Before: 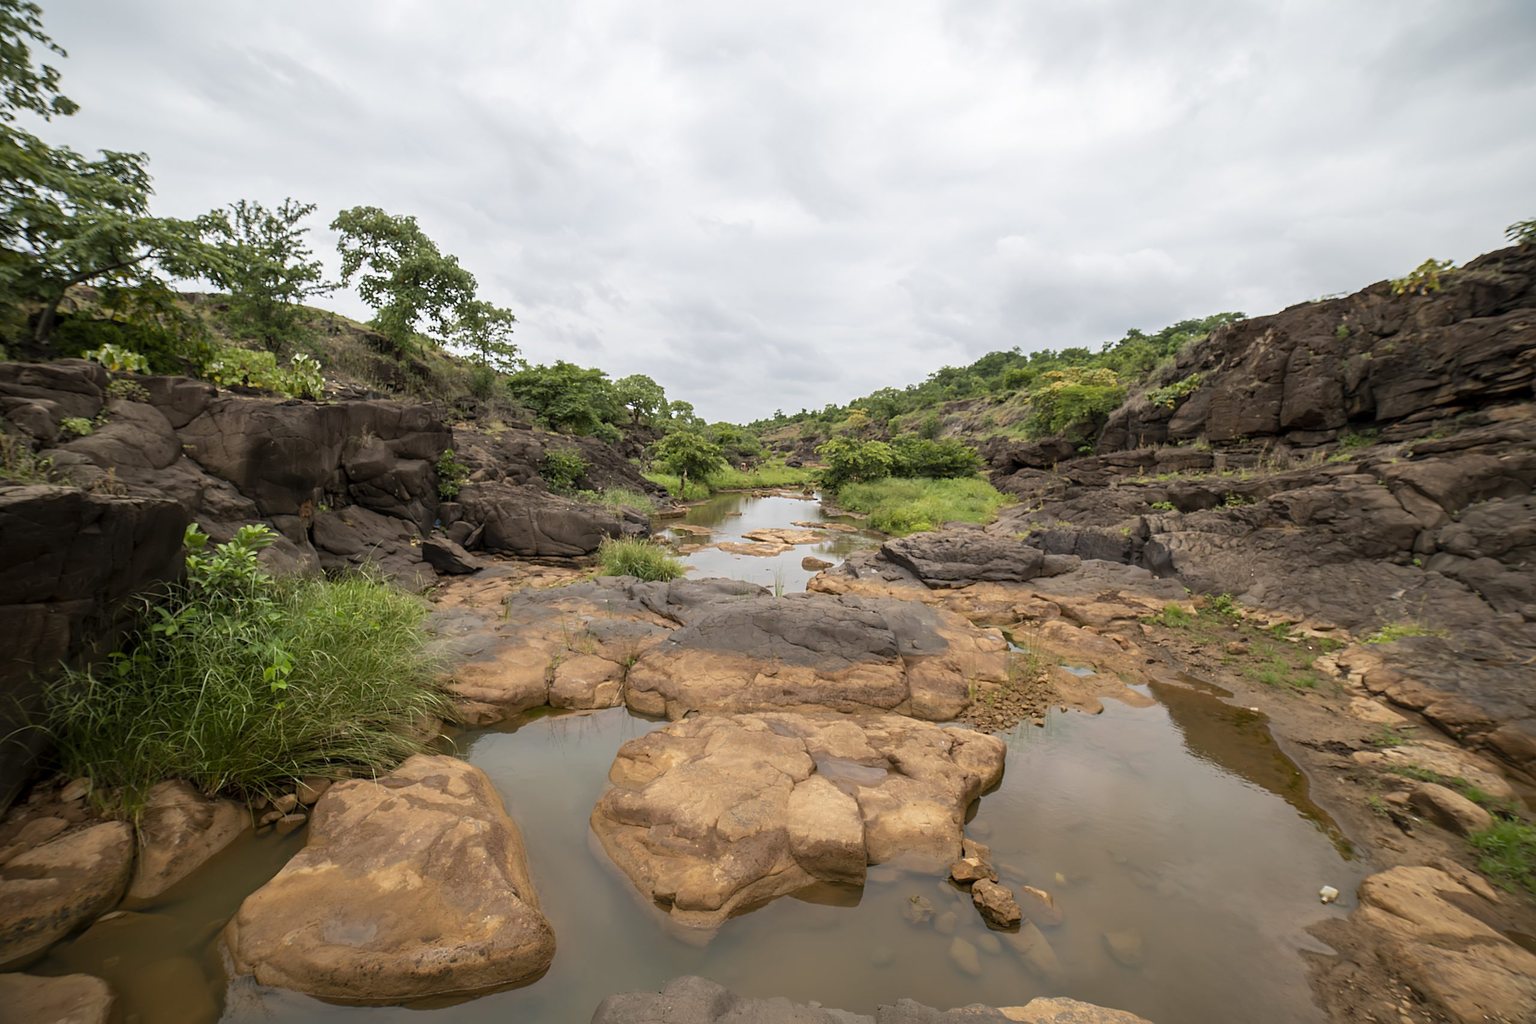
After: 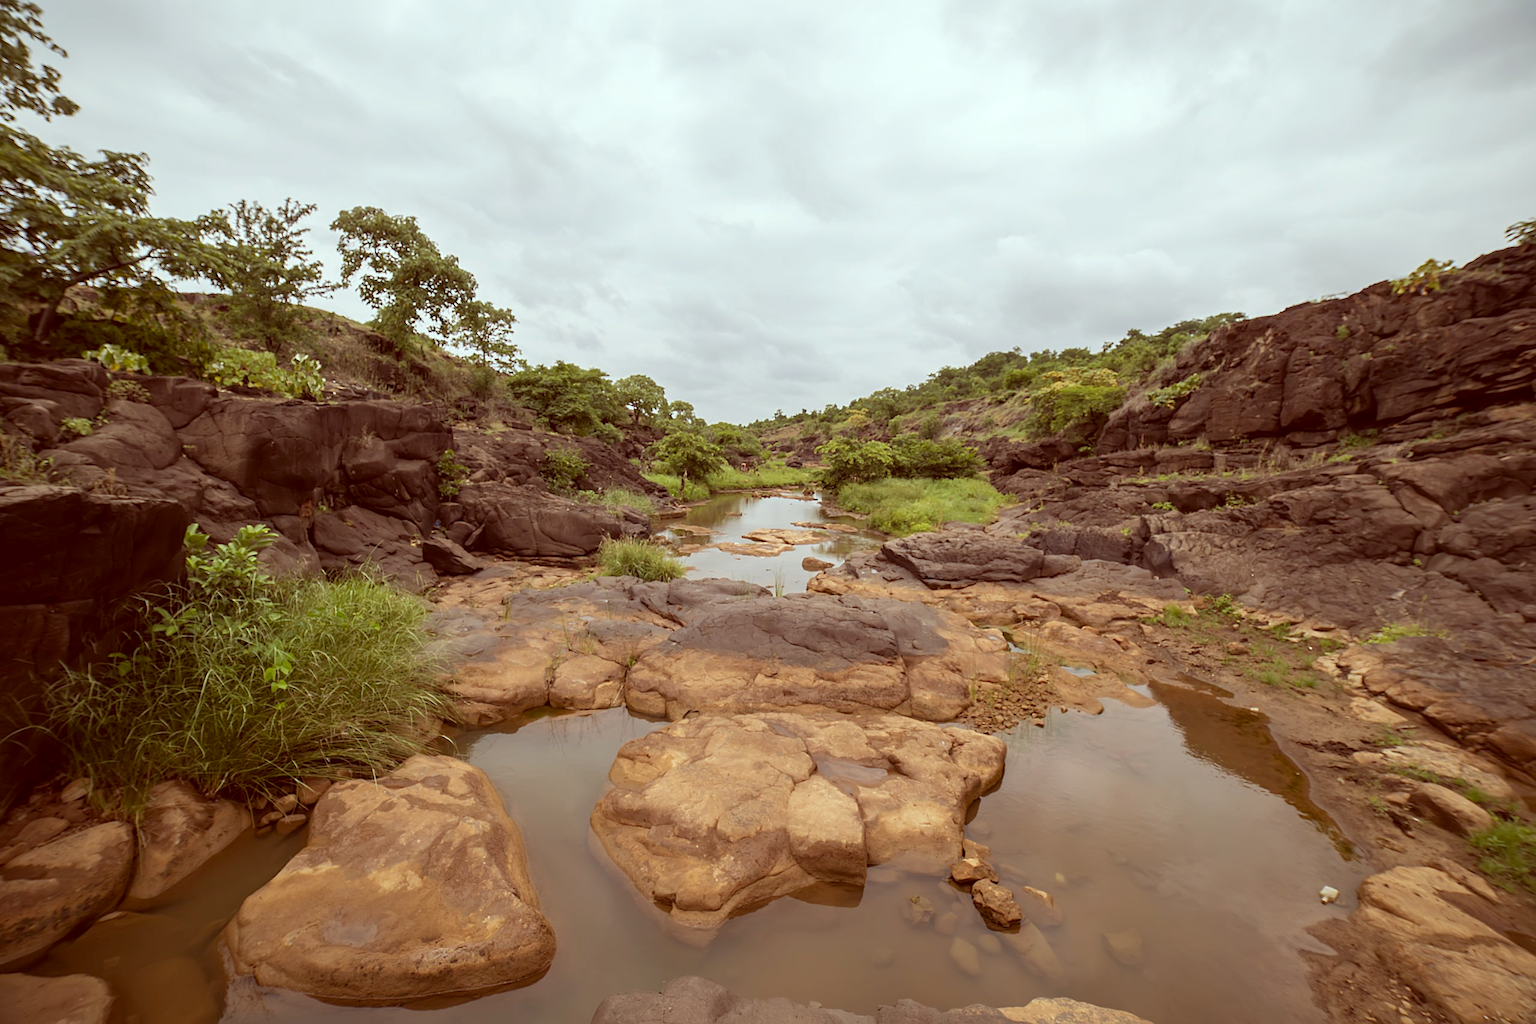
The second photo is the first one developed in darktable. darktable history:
color correction: highlights a* -7.14, highlights b* -0.175, shadows a* 20.16, shadows b* 11.8
